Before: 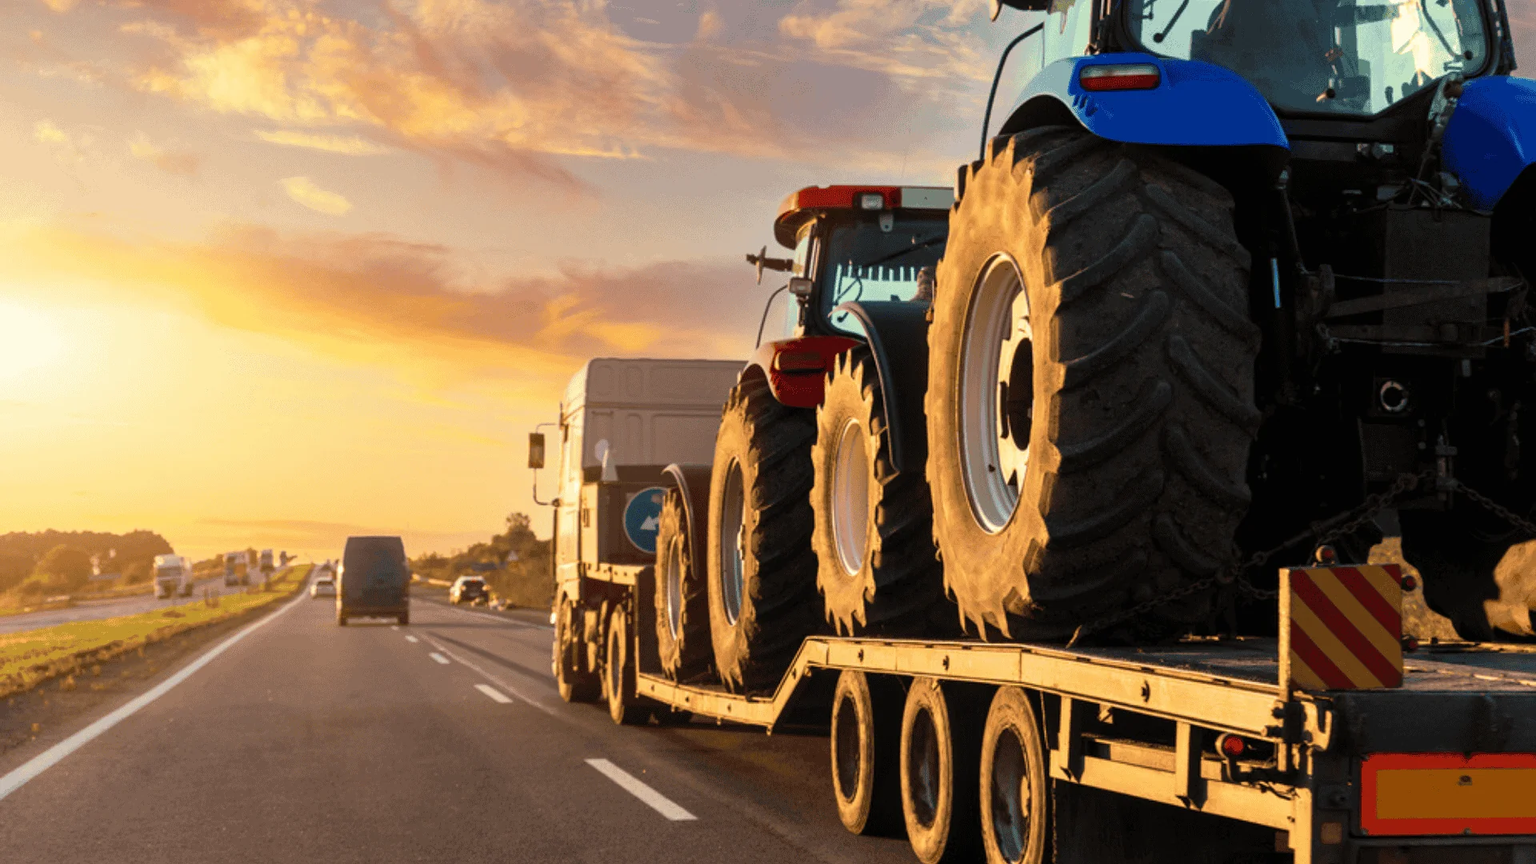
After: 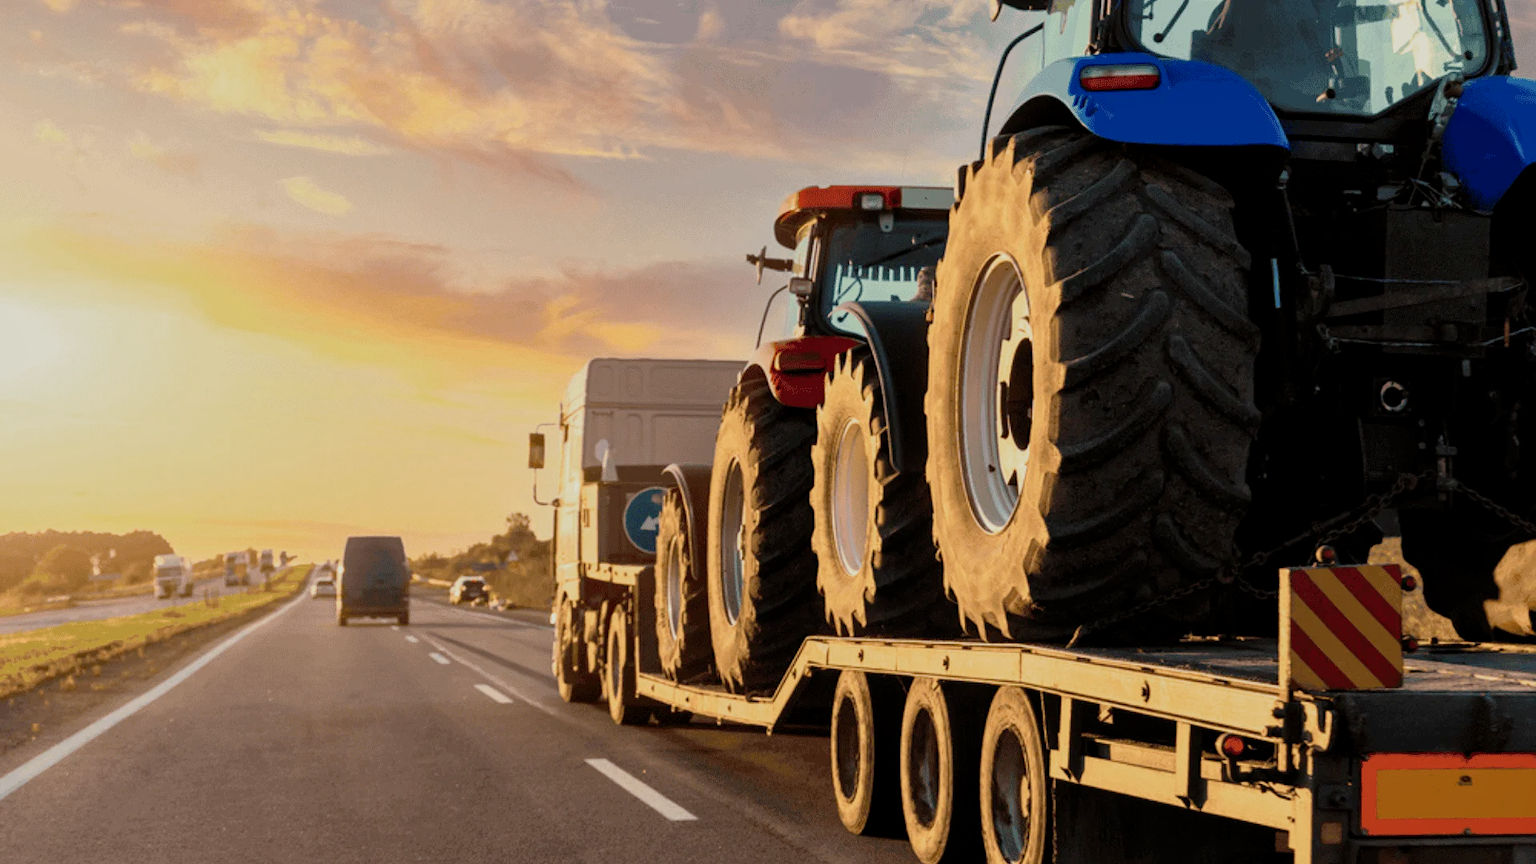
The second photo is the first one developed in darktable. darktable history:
color zones: curves: ch0 [(0, 0.465) (0.092, 0.596) (0.289, 0.464) (0.429, 0.453) (0.571, 0.464) (0.714, 0.455) (0.857, 0.462) (1, 0.465)]
filmic rgb: black relative exposure -16 EV, white relative exposure 4 EV, threshold 5.99 EV, target black luminance 0%, hardness 7.61, latitude 72.66%, contrast 0.899, highlights saturation mix 11.45%, shadows ↔ highlights balance -0.372%, add noise in highlights 0.001, preserve chrominance no, color science v3 (2019), use custom middle-gray values true, contrast in highlights soft, enable highlight reconstruction true
local contrast: mode bilateral grid, contrast 21, coarseness 51, detail 119%, midtone range 0.2
